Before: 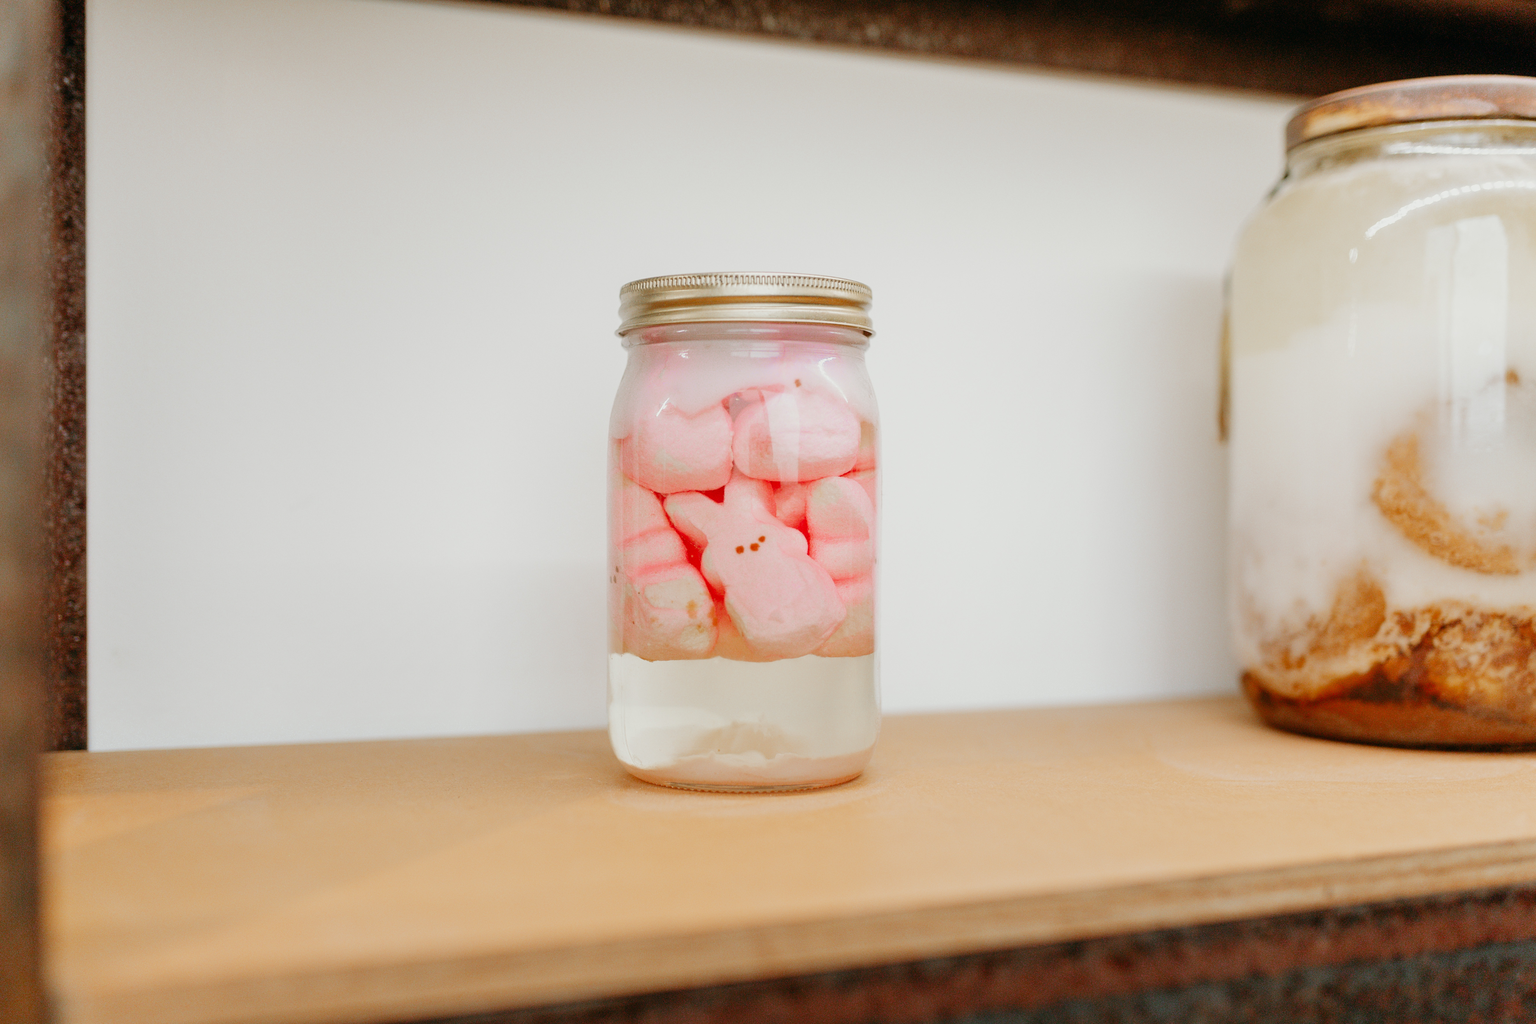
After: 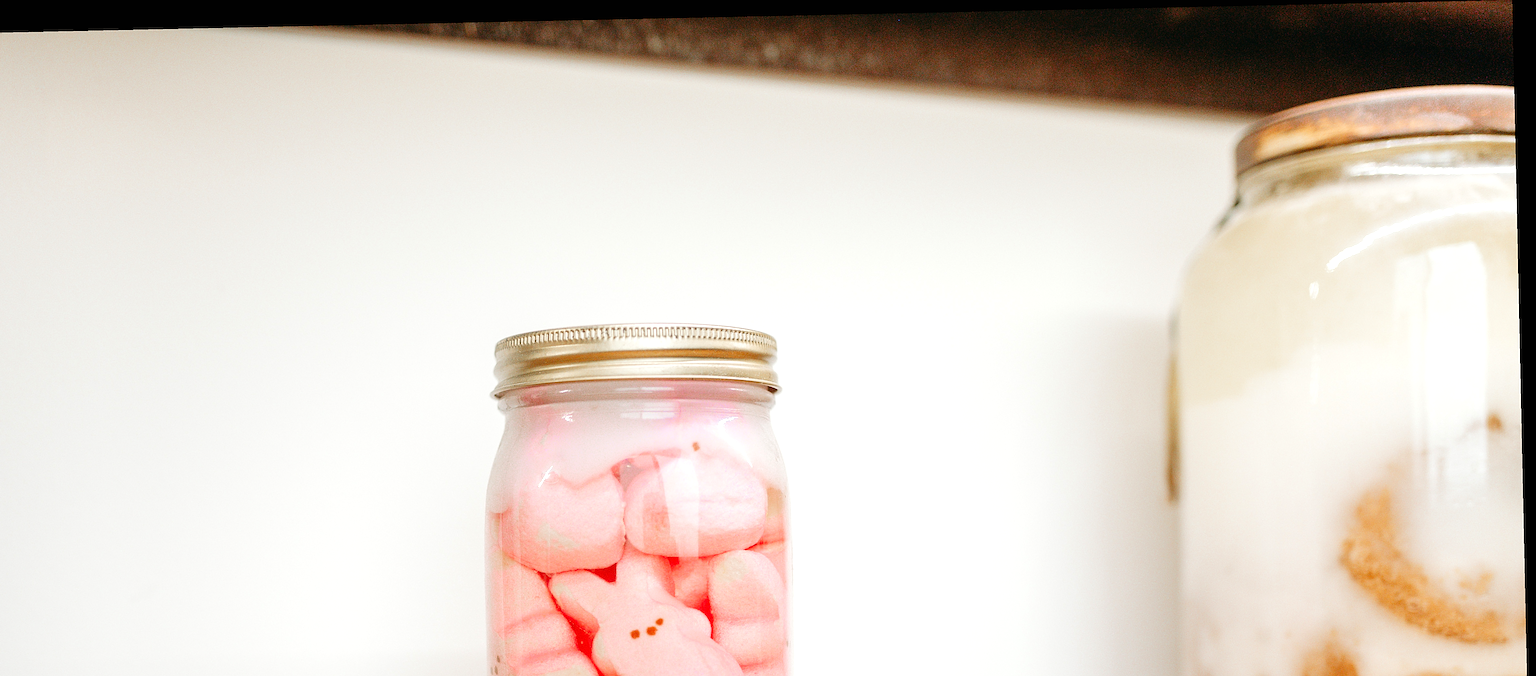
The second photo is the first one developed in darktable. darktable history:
sharpen: on, module defaults
exposure: black level correction 0, exposure 0.5 EV, compensate highlight preservation false
crop and rotate: left 11.812%, bottom 42.776%
rotate and perspective: rotation -1.24°, automatic cropping off
